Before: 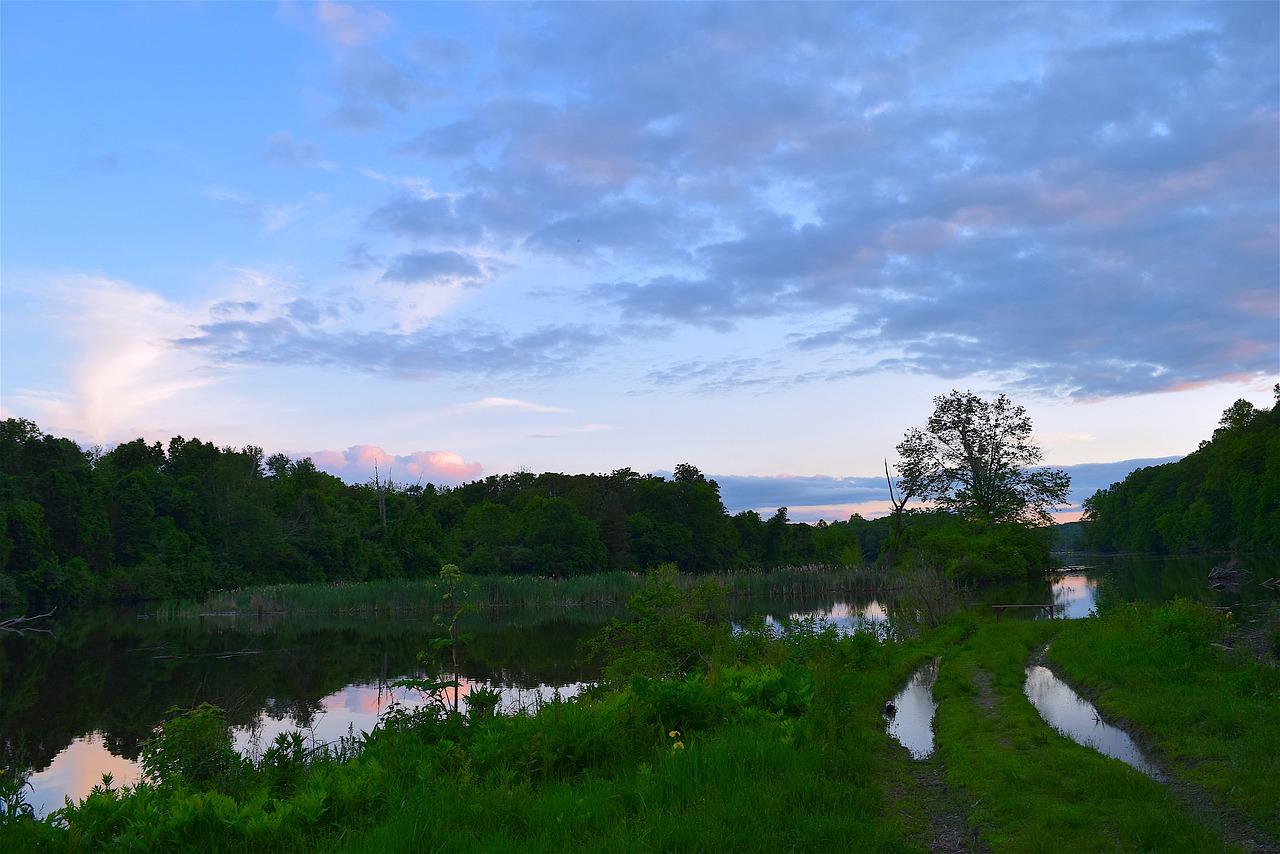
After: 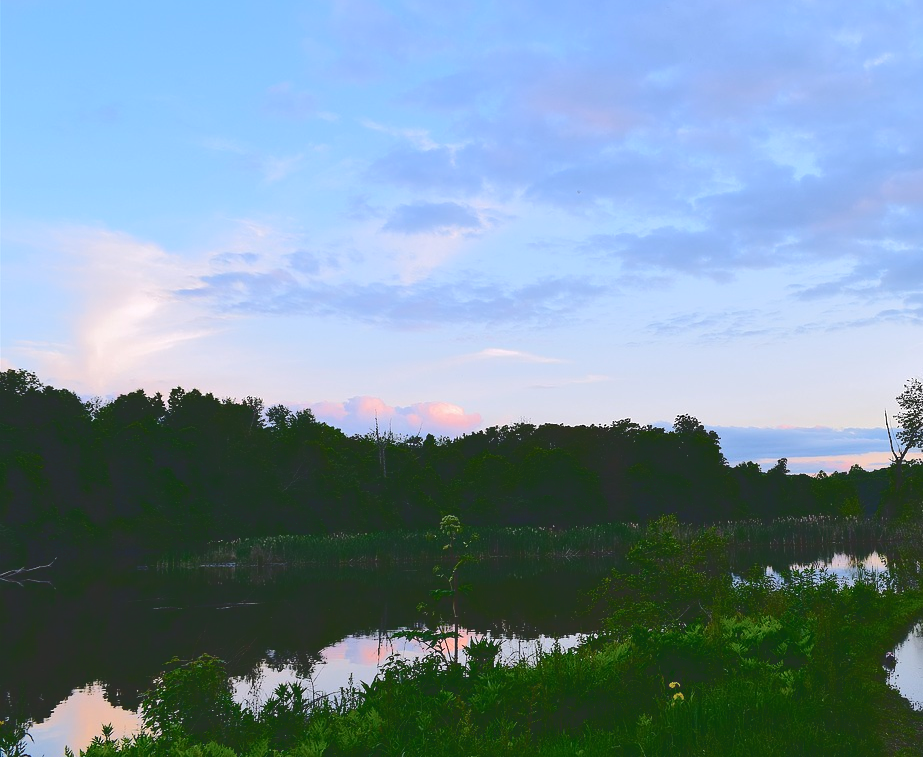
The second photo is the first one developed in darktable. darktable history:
crop: top 5.802%, right 27.855%, bottom 5.531%
tone equalizer: edges refinement/feathering 500, mask exposure compensation -1.57 EV, preserve details no
tone curve: curves: ch0 [(0, 0) (0.003, 0.169) (0.011, 0.169) (0.025, 0.169) (0.044, 0.173) (0.069, 0.178) (0.1, 0.183) (0.136, 0.185) (0.177, 0.197) (0.224, 0.227) (0.277, 0.292) (0.335, 0.391) (0.399, 0.491) (0.468, 0.592) (0.543, 0.672) (0.623, 0.734) (0.709, 0.785) (0.801, 0.844) (0.898, 0.893) (1, 1)], color space Lab, independent channels, preserve colors none
